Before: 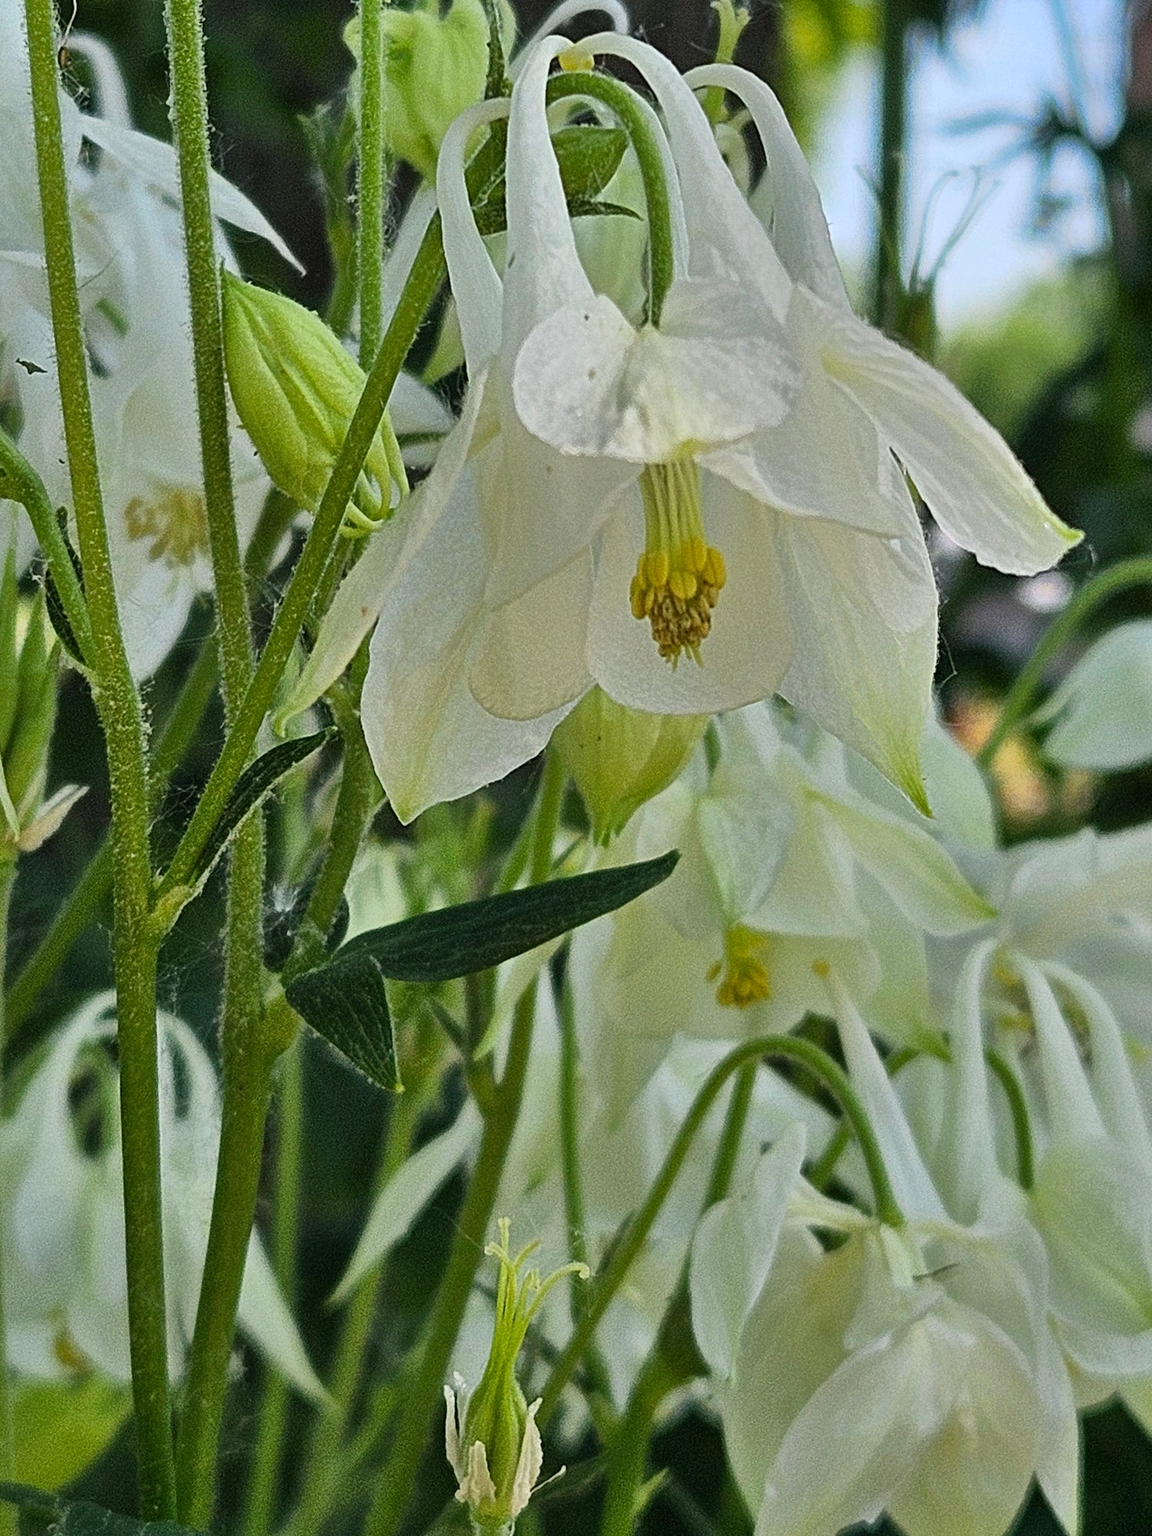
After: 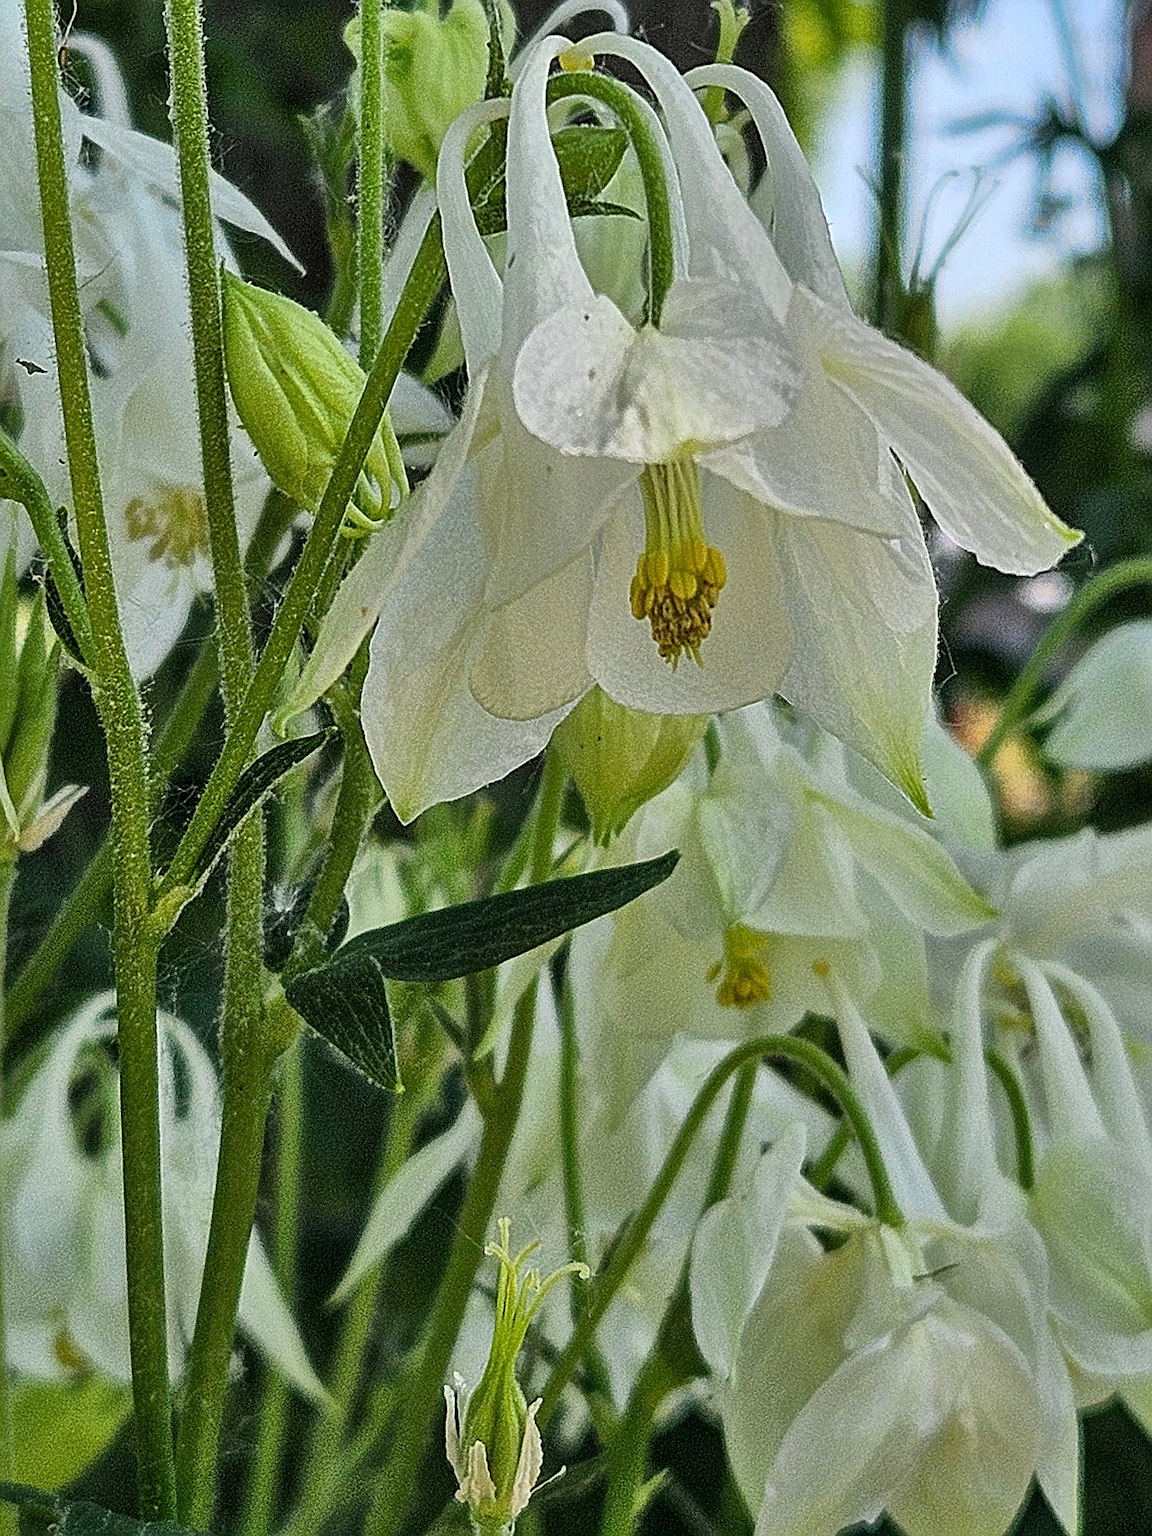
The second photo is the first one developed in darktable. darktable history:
local contrast: on, module defaults
shadows and highlights: shadows 37.09, highlights -27.63, shadows color adjustment 99.13%, highlights color adjustment 0.469%, soften with gaussian
sharpen: amount 0.747
